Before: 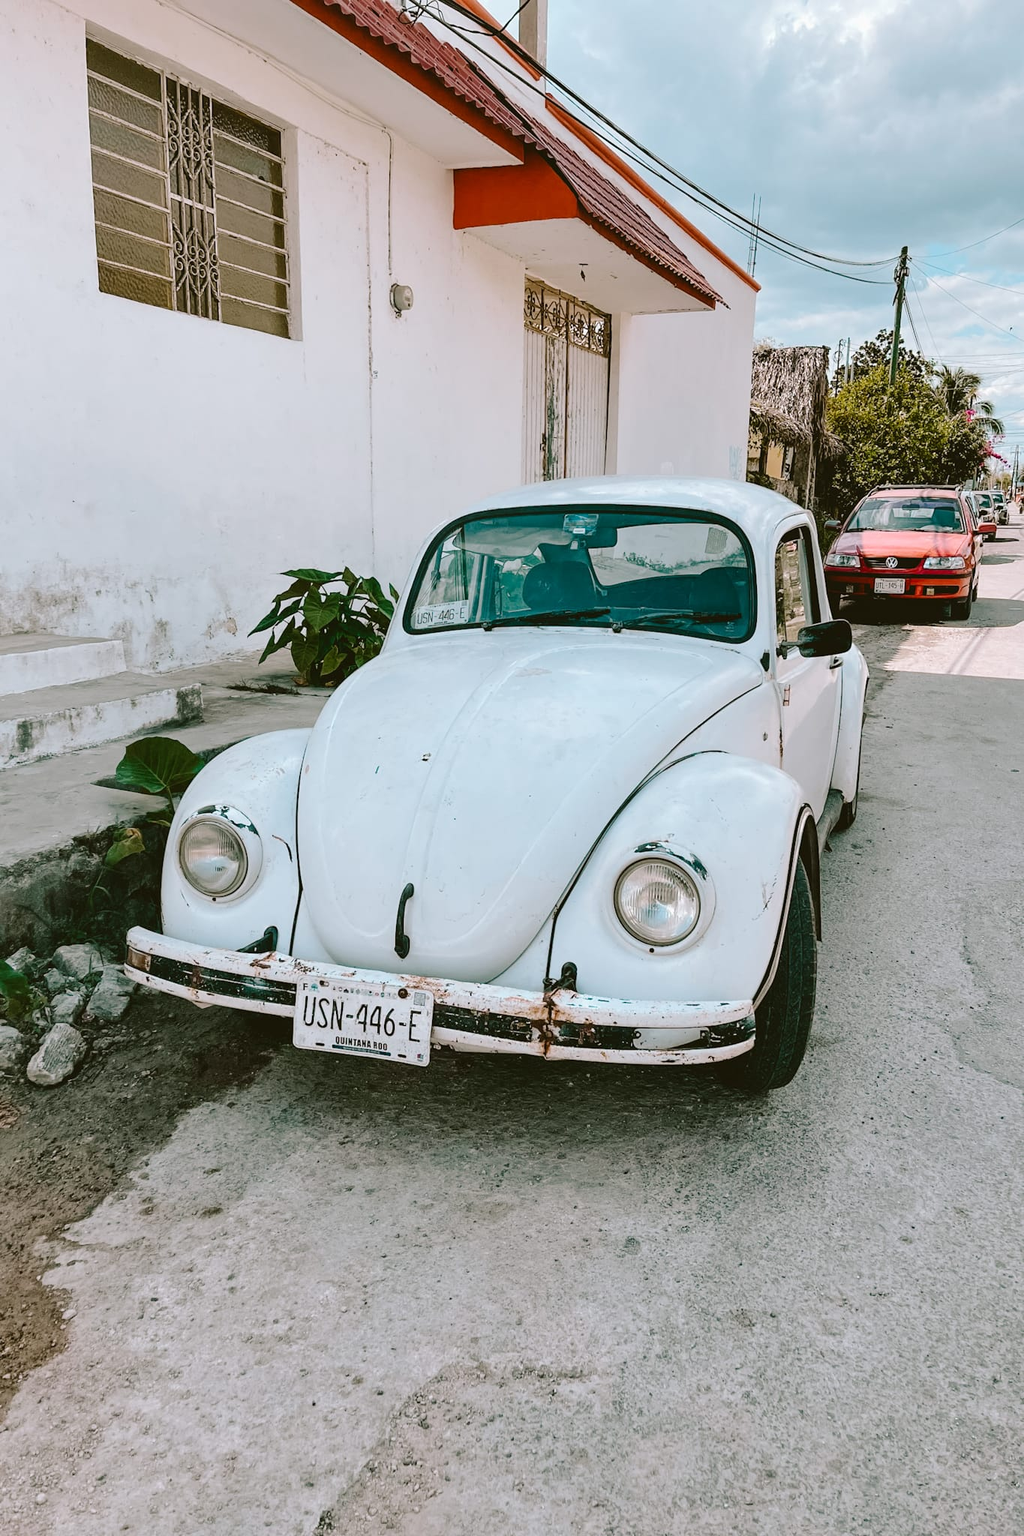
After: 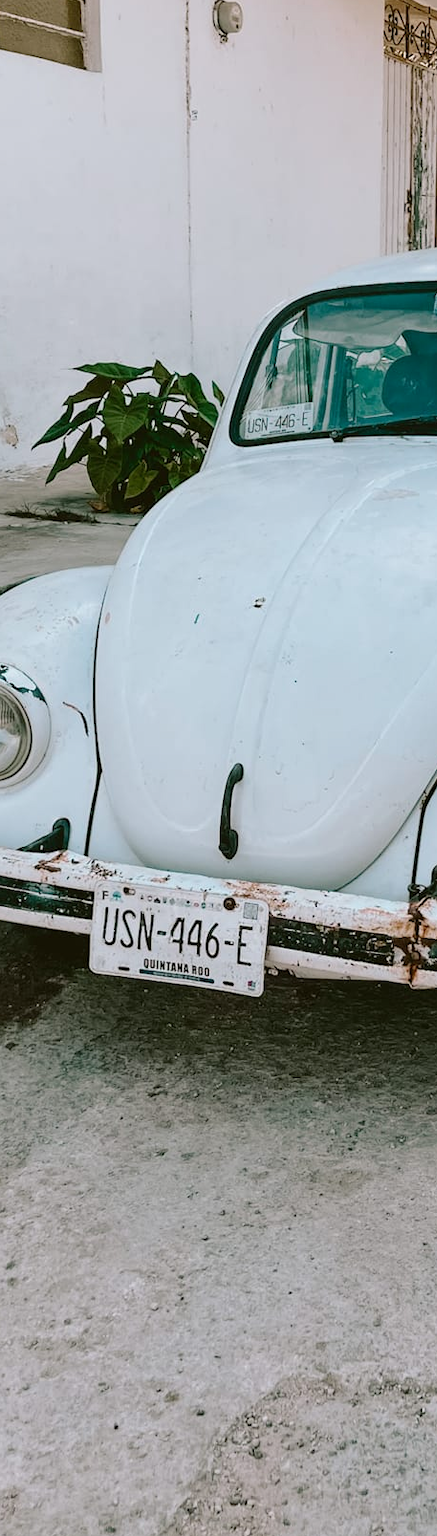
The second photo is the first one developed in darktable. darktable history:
exposure: black level correction 0.001, exposure -0.125 EV, compensate exposure bias true, compensate highlight preservation false
crop and rotate: left 21.77%, top 18.528%, right 44.676%, bottom 2.997%
